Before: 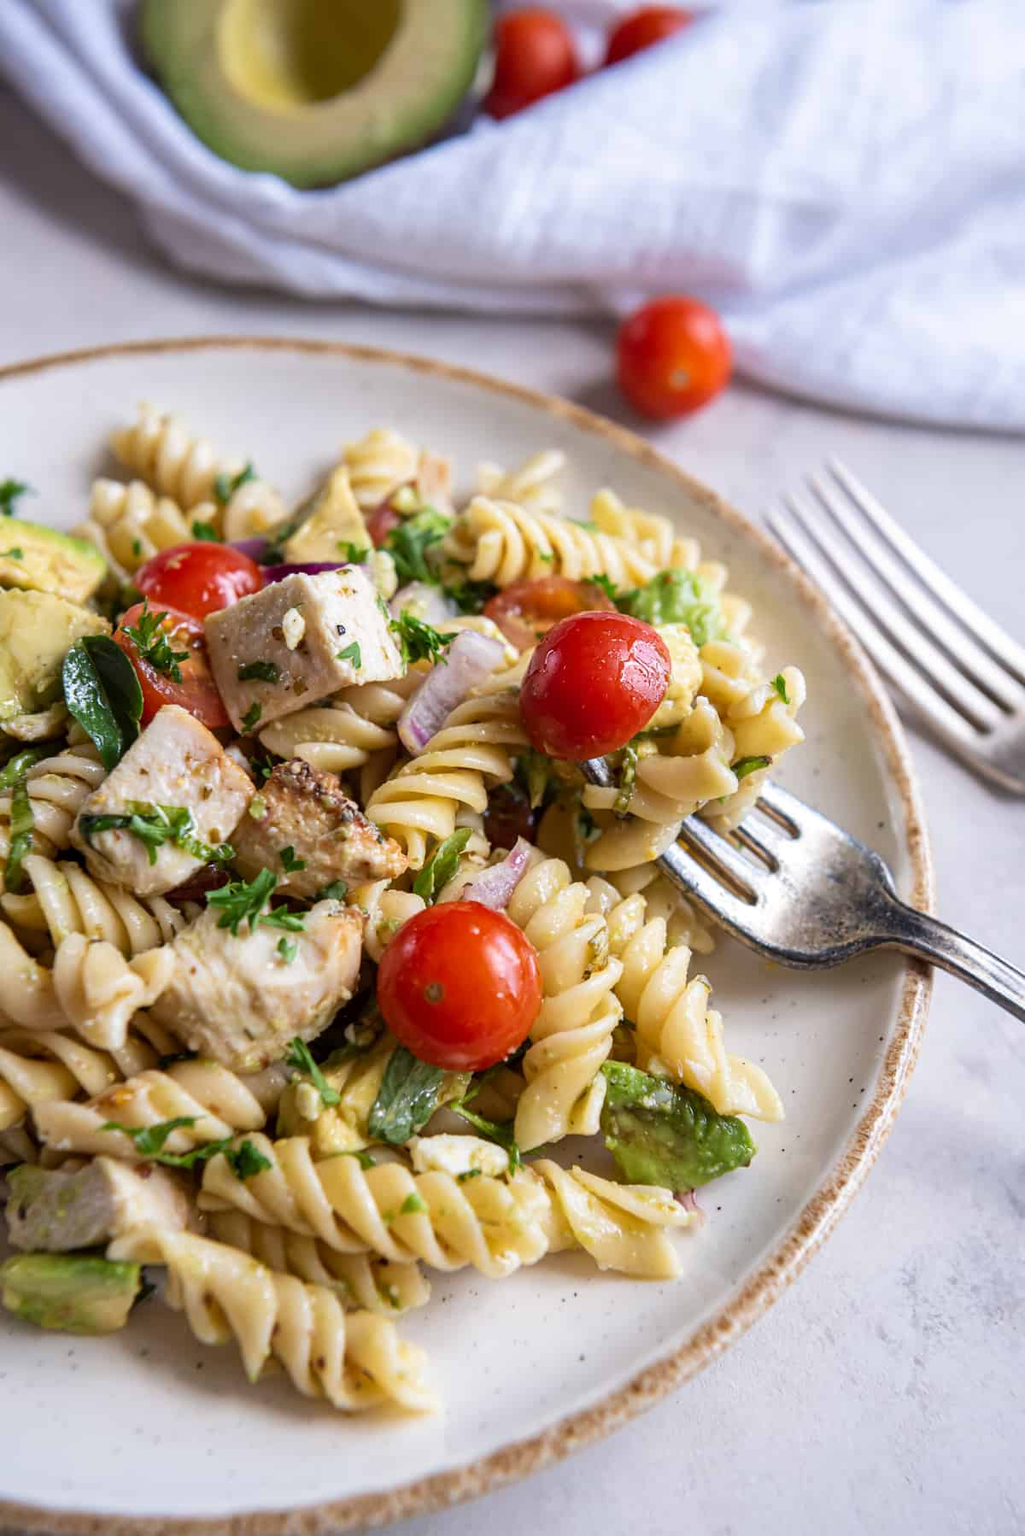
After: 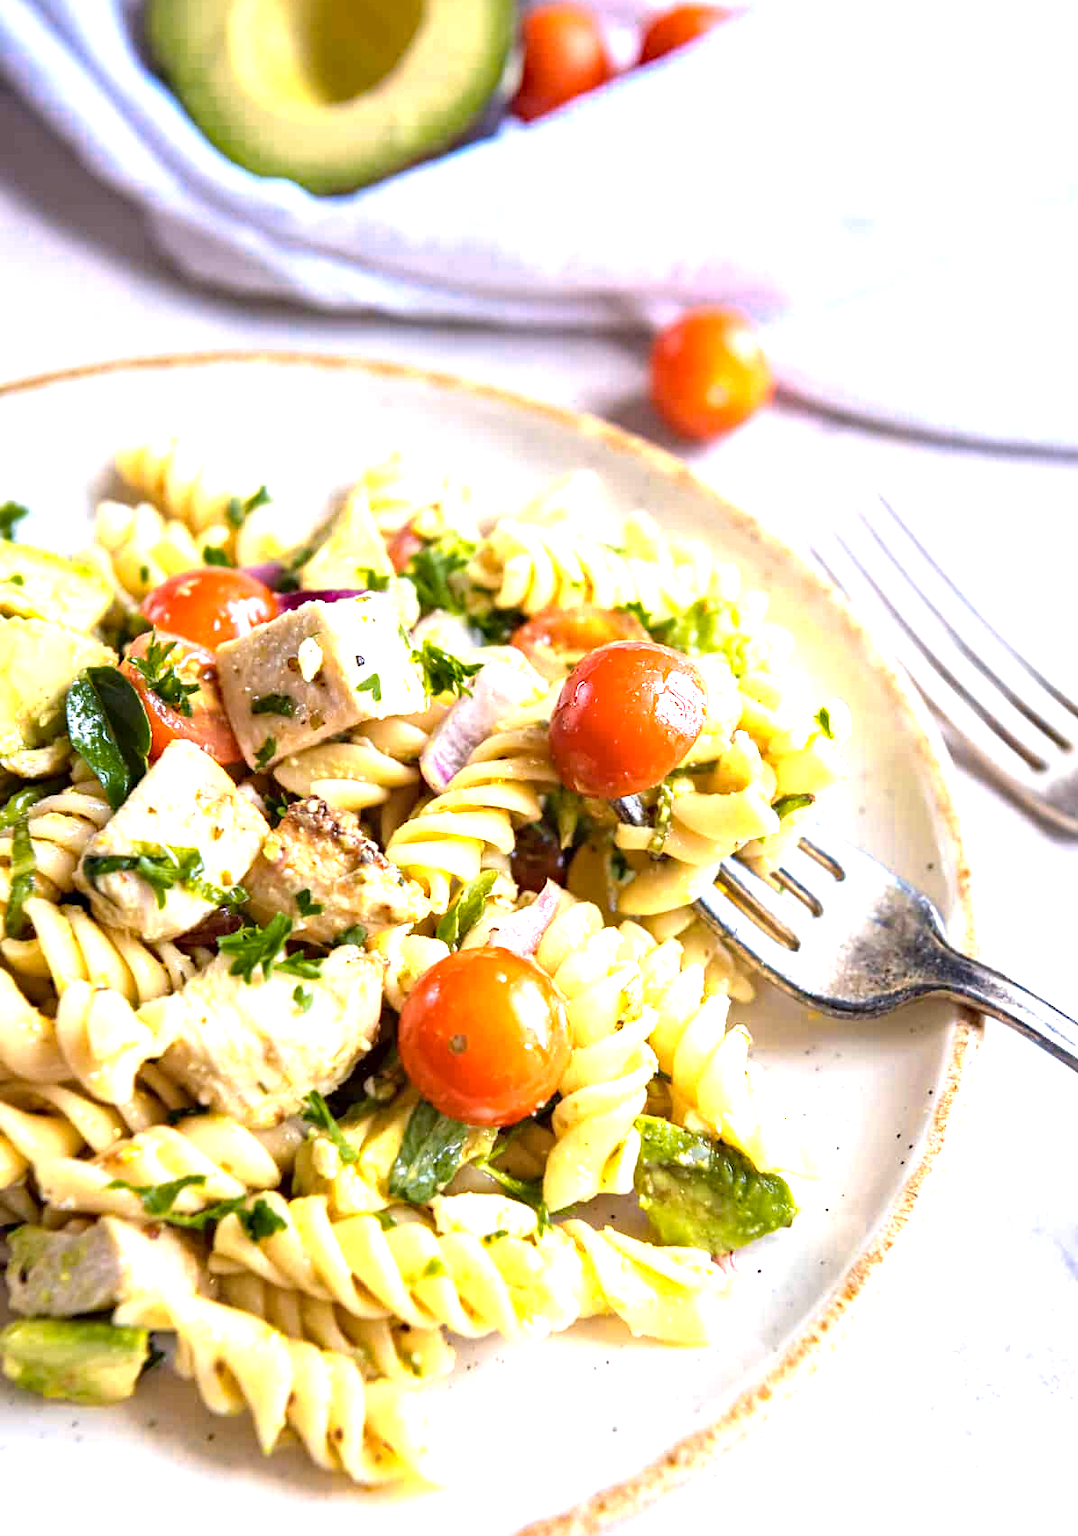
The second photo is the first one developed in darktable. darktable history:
crop: top 0.284%, right 0.256%, bottom 4.992%
base curve: curves: ch0 [(0, 0) (0.989, 0.992)], preserve colors none
exposure: exposure 1 EV, compensate highlight preservation false
color zones: curves: ch0 [(0.099, 0.624) (0.257, 0.596) (0.384, 0.376) (0.529, 0.492) (0.697, 0.564) (0.768, 0.532) (0.908, 0.644)]; ch1 [(0.112, 0.564) (0.254, 0.612) (0.432, 0.676) (0.592, 0.456) (0.743, 0.684) (0.888, 0.536)]; ch2 [(0.25, 0.5) (0.469, 0.36) (0.75, 0.5)]
haze removal: compatibility mode true, adaptive false
